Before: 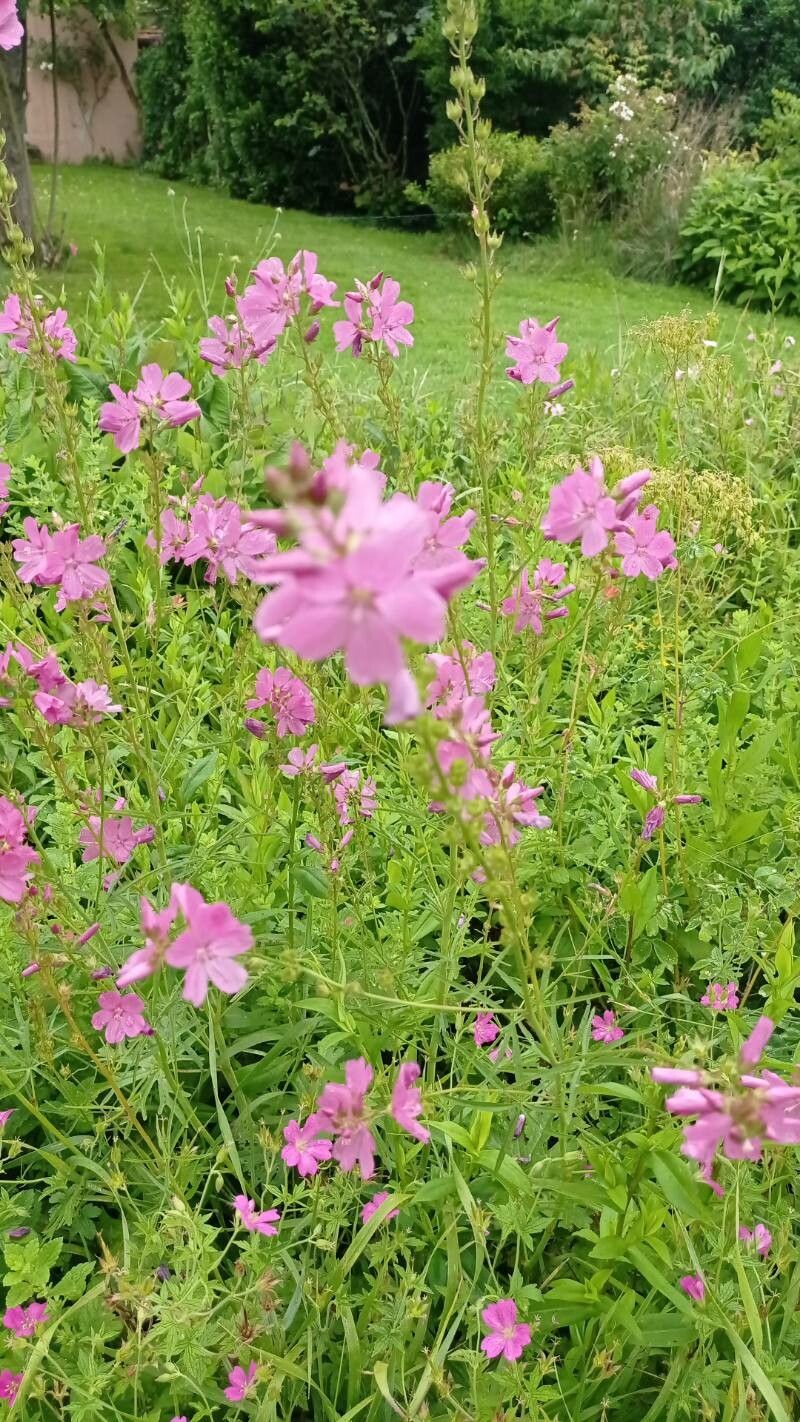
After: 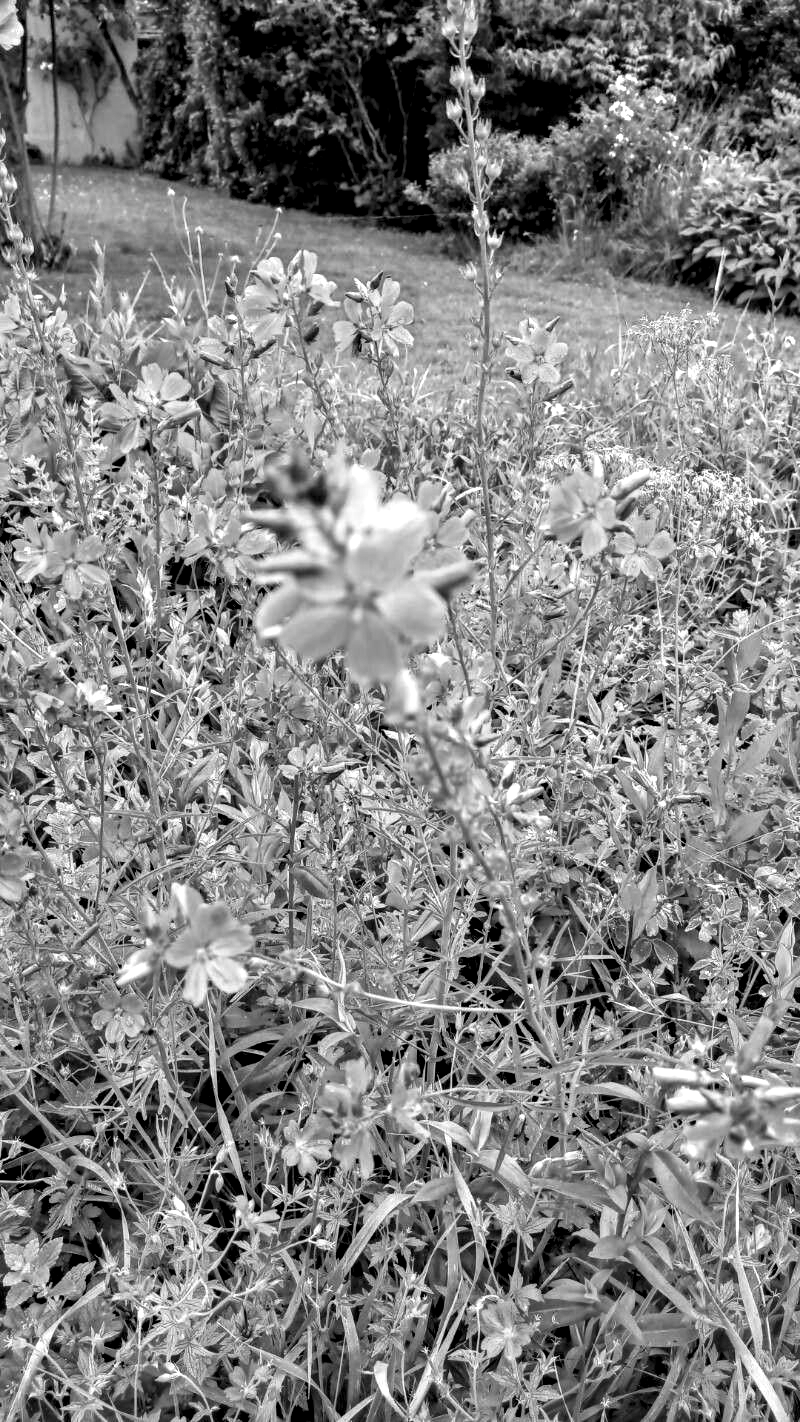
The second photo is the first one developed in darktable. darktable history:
local contrast: highlights 25%, detail 150%
color correction: highlights a* 9.03, highlights b* 8.71, shadows a* 40, shadows b* 40, saturation 0.8
monochrome: a -3.63, b -0.465
contrast equalizer: y [[0.511, 0.558, 0.631, 0.632, 0.559, 0.512], [0.5 ×6], [0.507, 0.559, 0.627, 0.644, 0.647, 0.647], [0 ×6], [0 ×6]]
